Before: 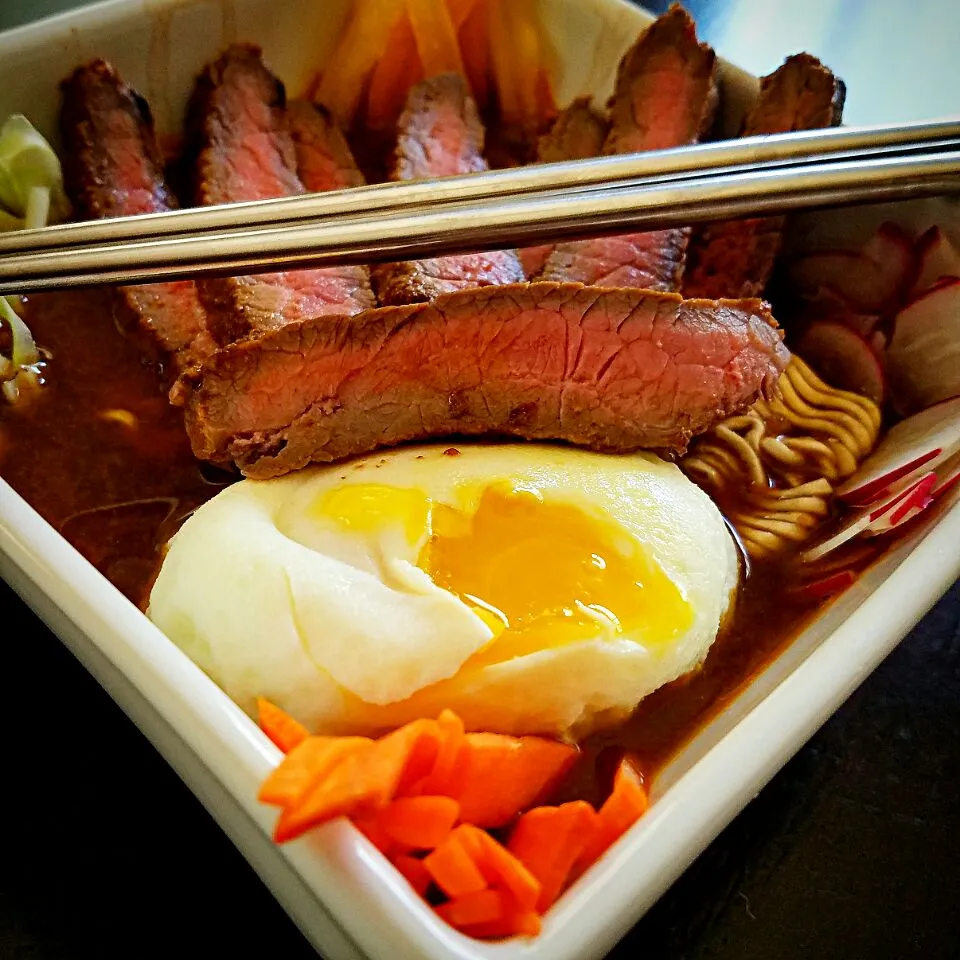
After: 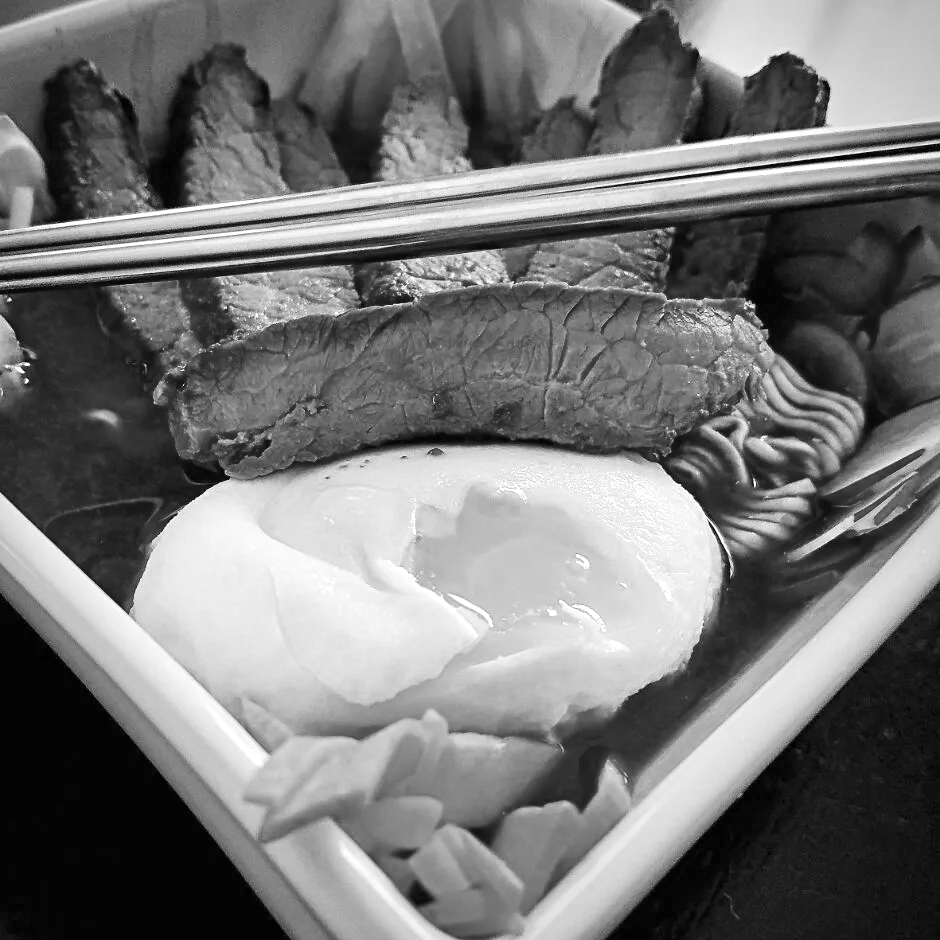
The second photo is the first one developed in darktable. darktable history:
exposure: black level correction 0, exposure 0.5 EV, compensate exposure bias true, compensate highlight preservation false
monochrome: a 30.25, b 92.03
white balance: emerald 1
tone curve: curves: ch0 [(0, 0) (0.227, 0.17) (0.766, 0.774) (1, 1)]; ch1 [(0, 0) (0.114, 0.127) (0.437, 0.452) (0.498, 0.495) (0.579, 0.576) (1, 1)]; ch2 [(0, 0) (0.233, 0.259) (0.493, 0.492) (0.568, 0.579) (1, 1)], color space Lab, independent channels, preserve colors none
color balance: input saturation 134.34%, contrast -10.04%, contrast fulcrum 19.67%, output saturation 133.51%
tone equalizer: -8 EV 1 EV, -7 EV 1 EV, -6 EV 1 EV, -5 EV 1 EV, -4 EV 1 EV, -3 EV 0.75 EV, -2 EV 0.5 EV, -1 EV 0.25 EV
crop: left 1.743%, right 0.268%, bottom 2.011%
color balance rgb: linear chroma grading › shadows -8%, linear chroma grading › global chroma 10%, perceptual saturation grading › global saturation 2%, perceptual saturation grading › highlights -2%, perceptual saturation grading › mid-tones 4%, perceptual saturation grading › shadows 8%, perceptual brilliance grading › global brilliance 2%, perceptual brilliance grading › highlights -4%, global vibrance 16%, saturation formula JzAzBz (2021)
